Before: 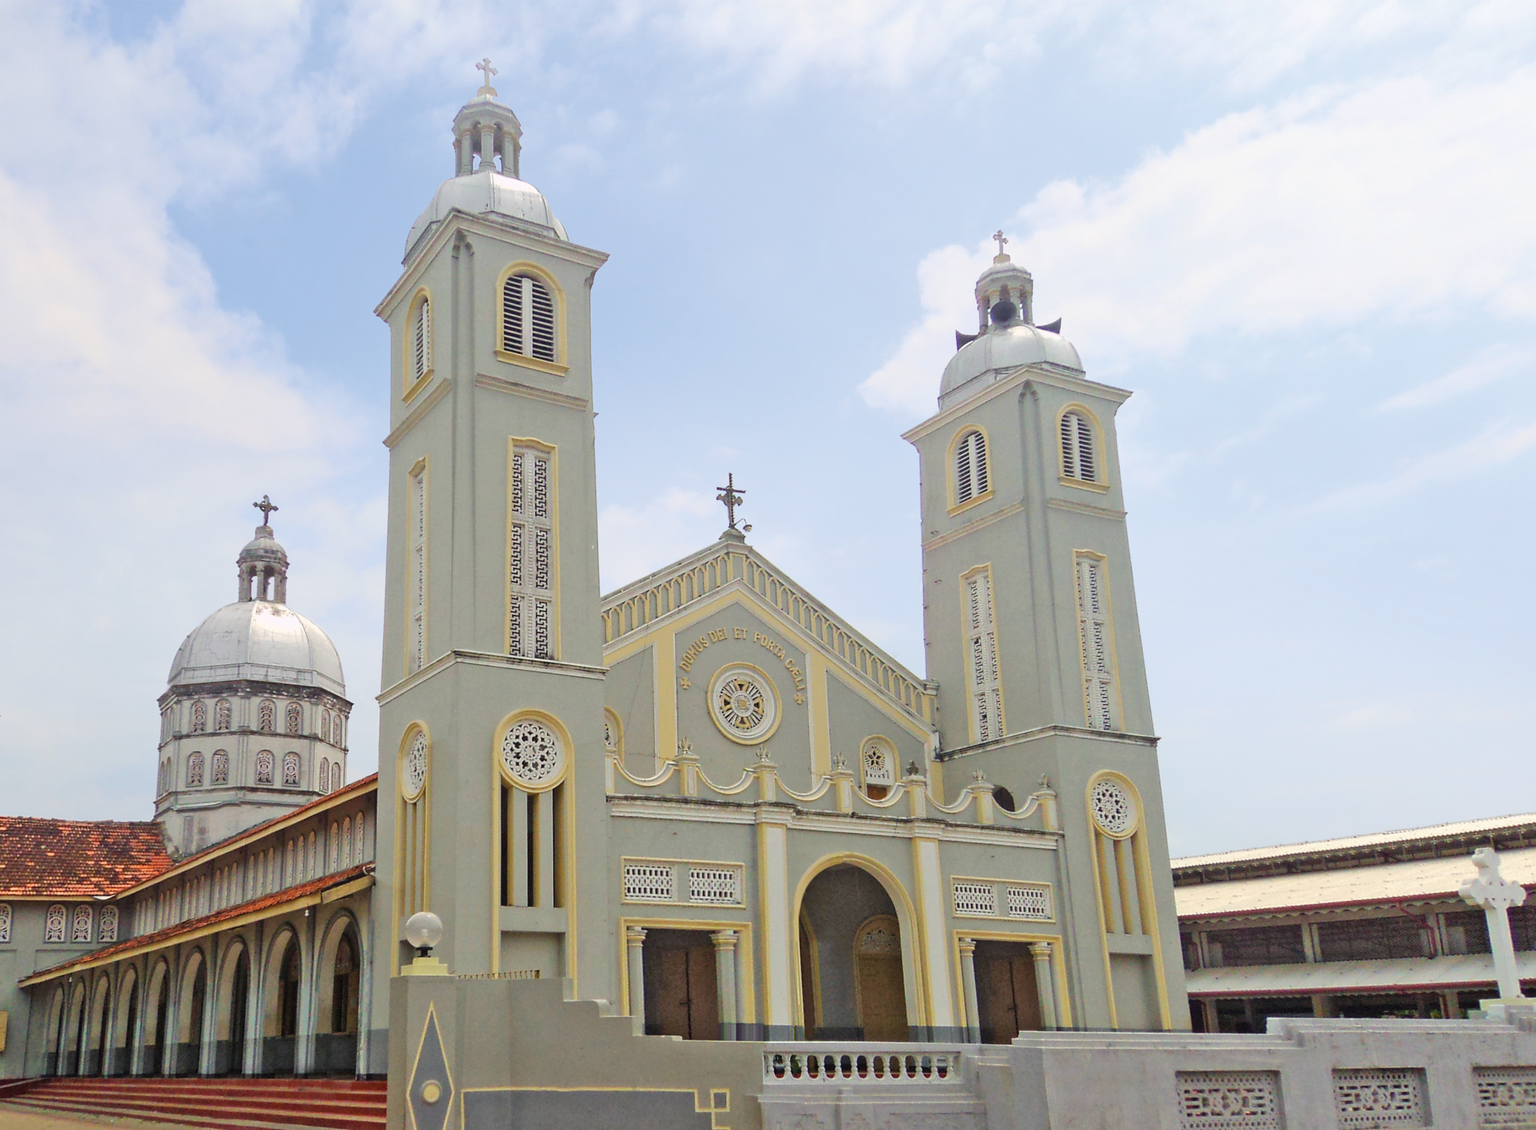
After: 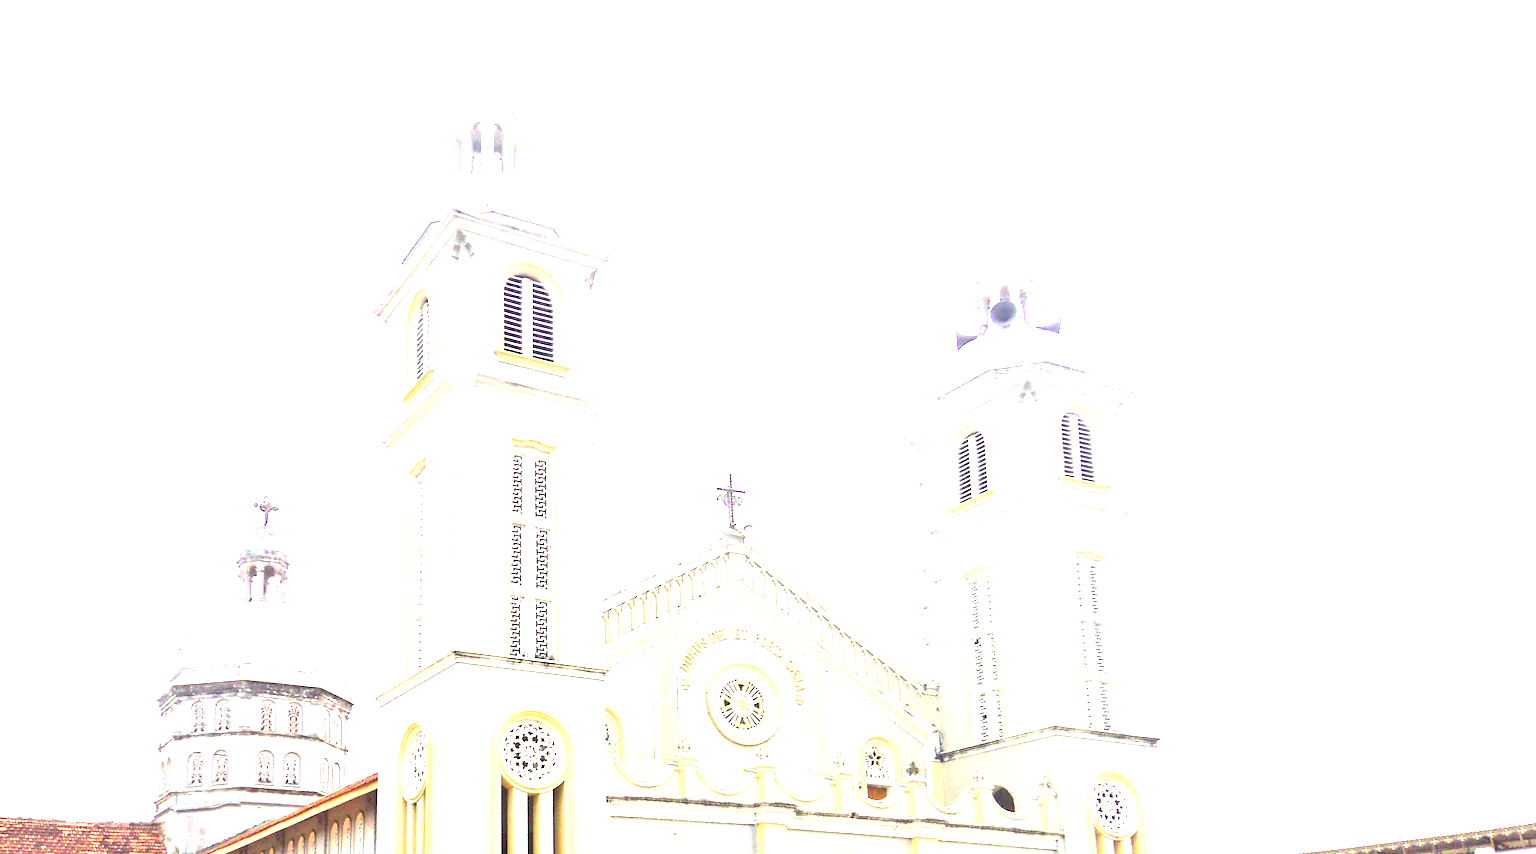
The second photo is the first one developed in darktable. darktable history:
crop: bottom 24.41%
exposure: exposure 2.194 EV, compensate exposure bias true, compensate highlight preservation false
